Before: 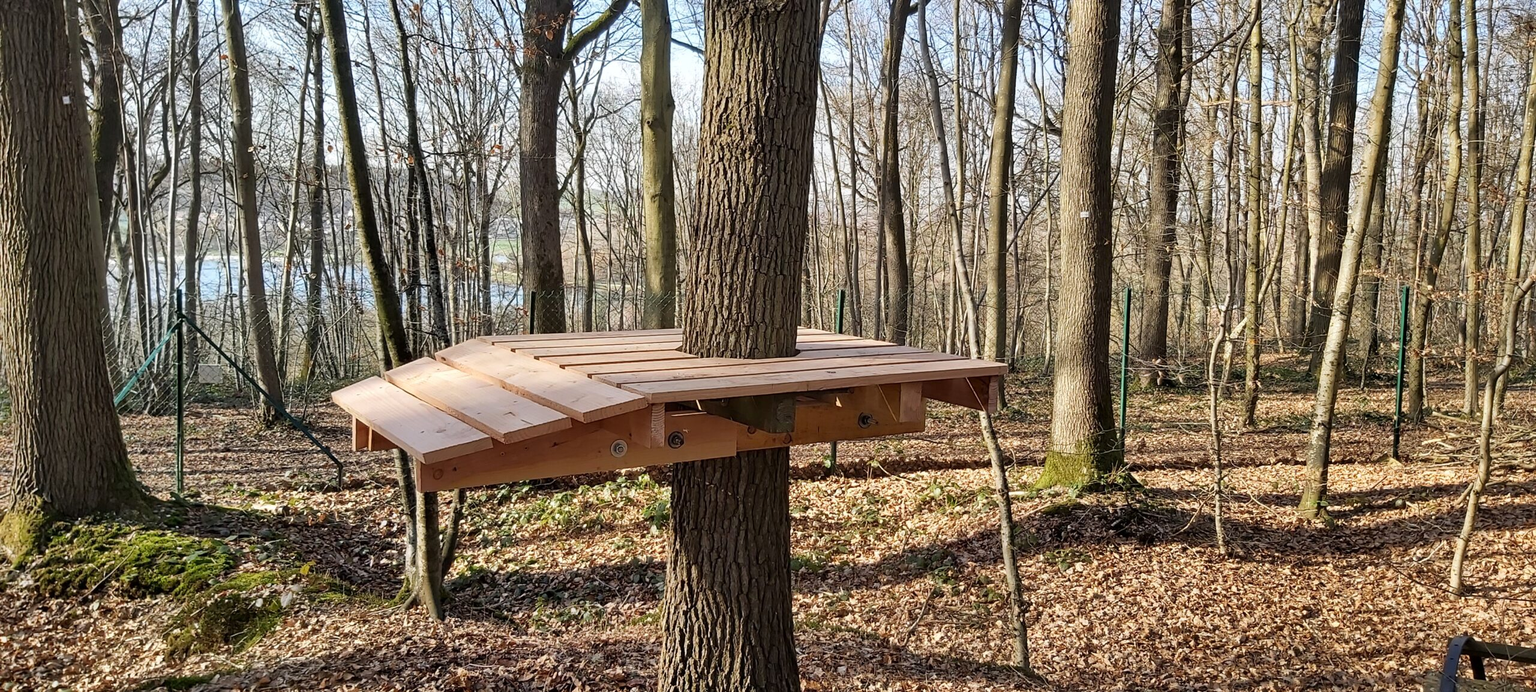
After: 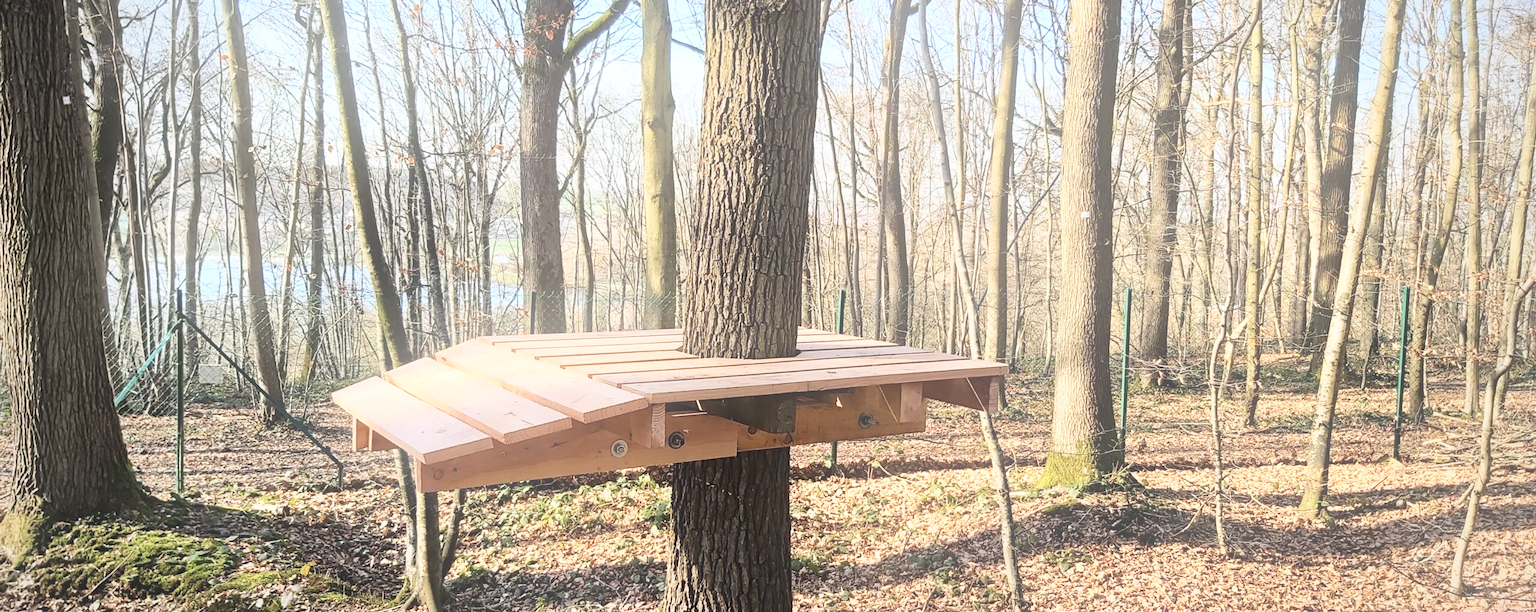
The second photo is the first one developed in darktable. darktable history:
bloom: threshold 82.5%, strength 16.25%
crop and rotate: top 0%, bottom 11.49%
contrast brightness saturation: contrast 0.06, brightness -0.01, saturation -0.23
vignetting: fall-off radius 100%, width/height ratio 1.337
base curve: curves: ch0 [(0, 0) (0.028, 0.03) (0.121, 0.232) (0.46, 0.748) (0.859, 0.968) (1, 1)]
